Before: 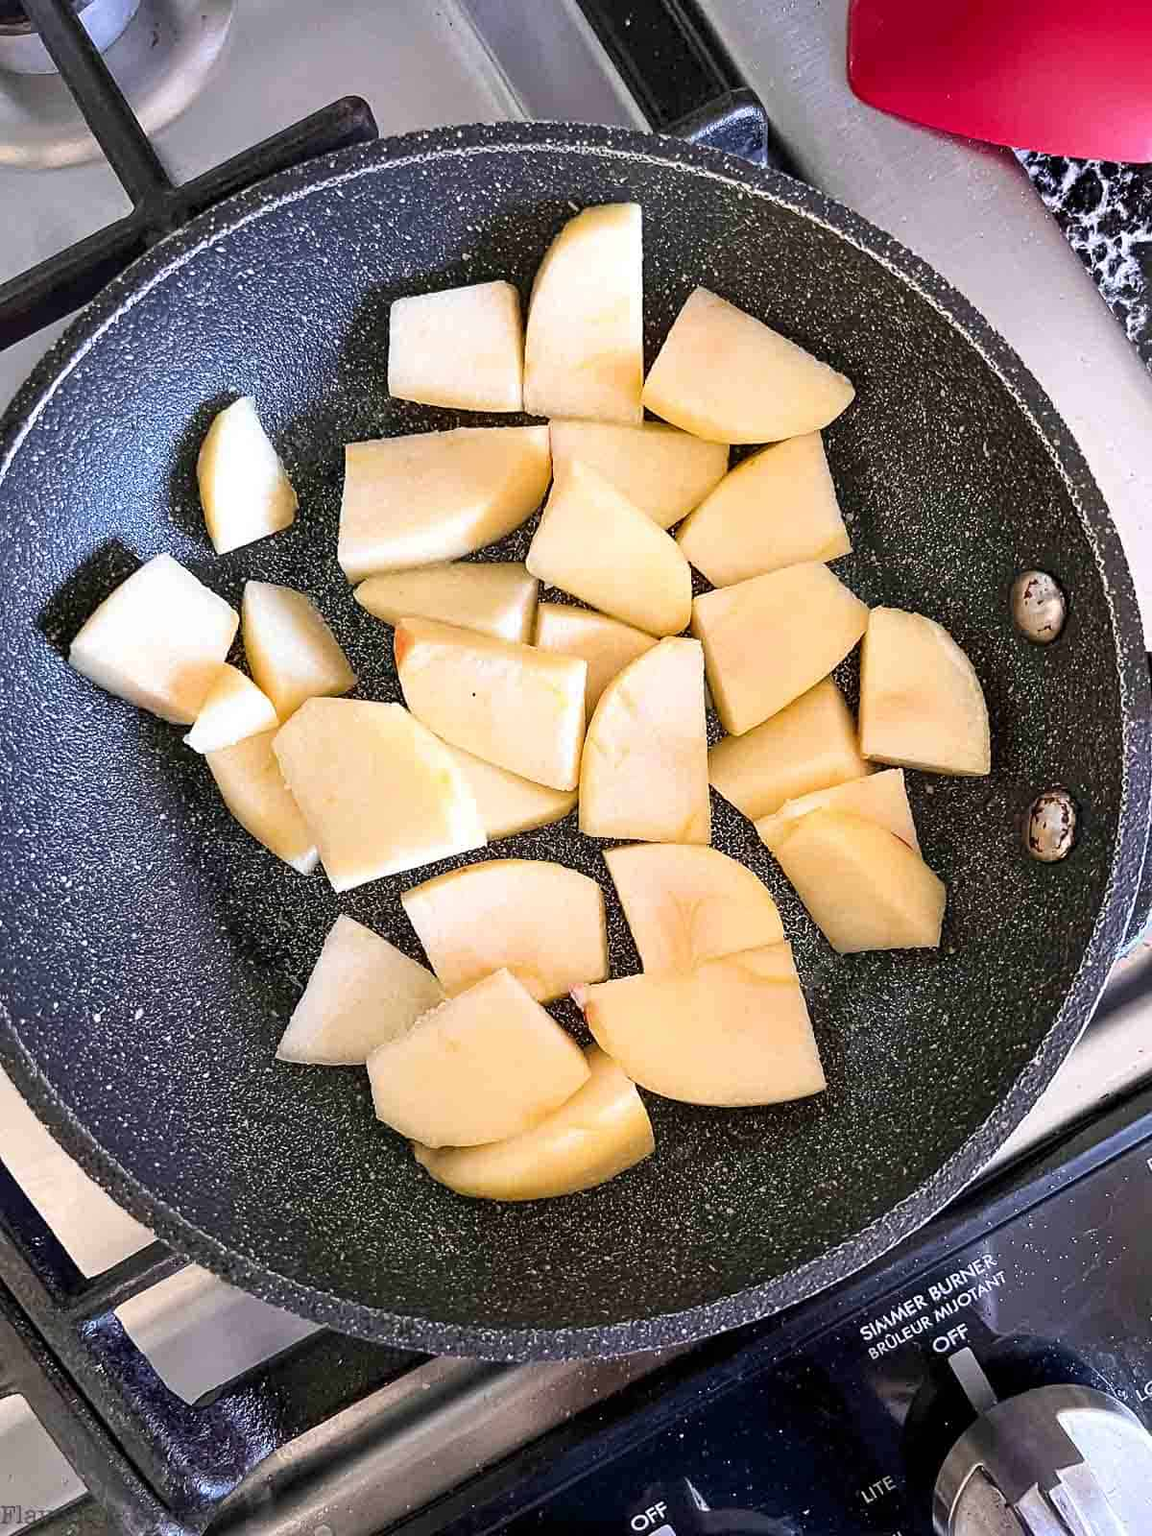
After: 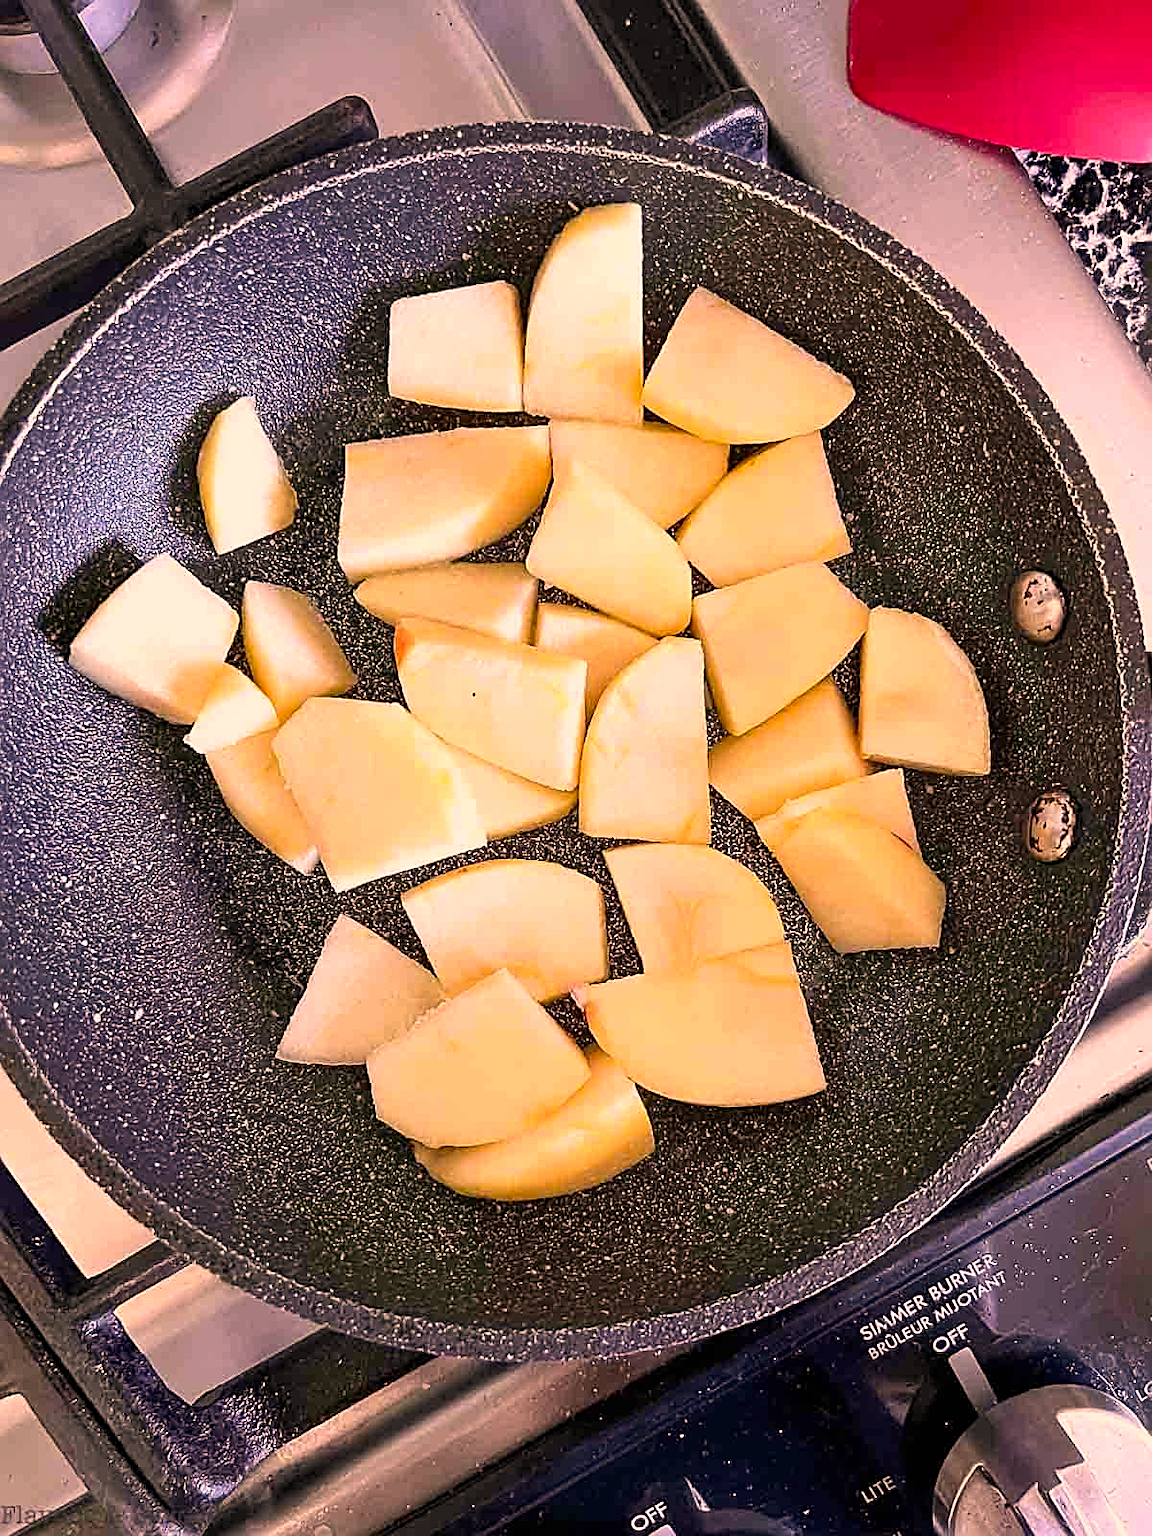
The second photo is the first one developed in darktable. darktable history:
sharpen: on, module defaults
color correction: highlights a* 21.14, highlights b* 19.64
